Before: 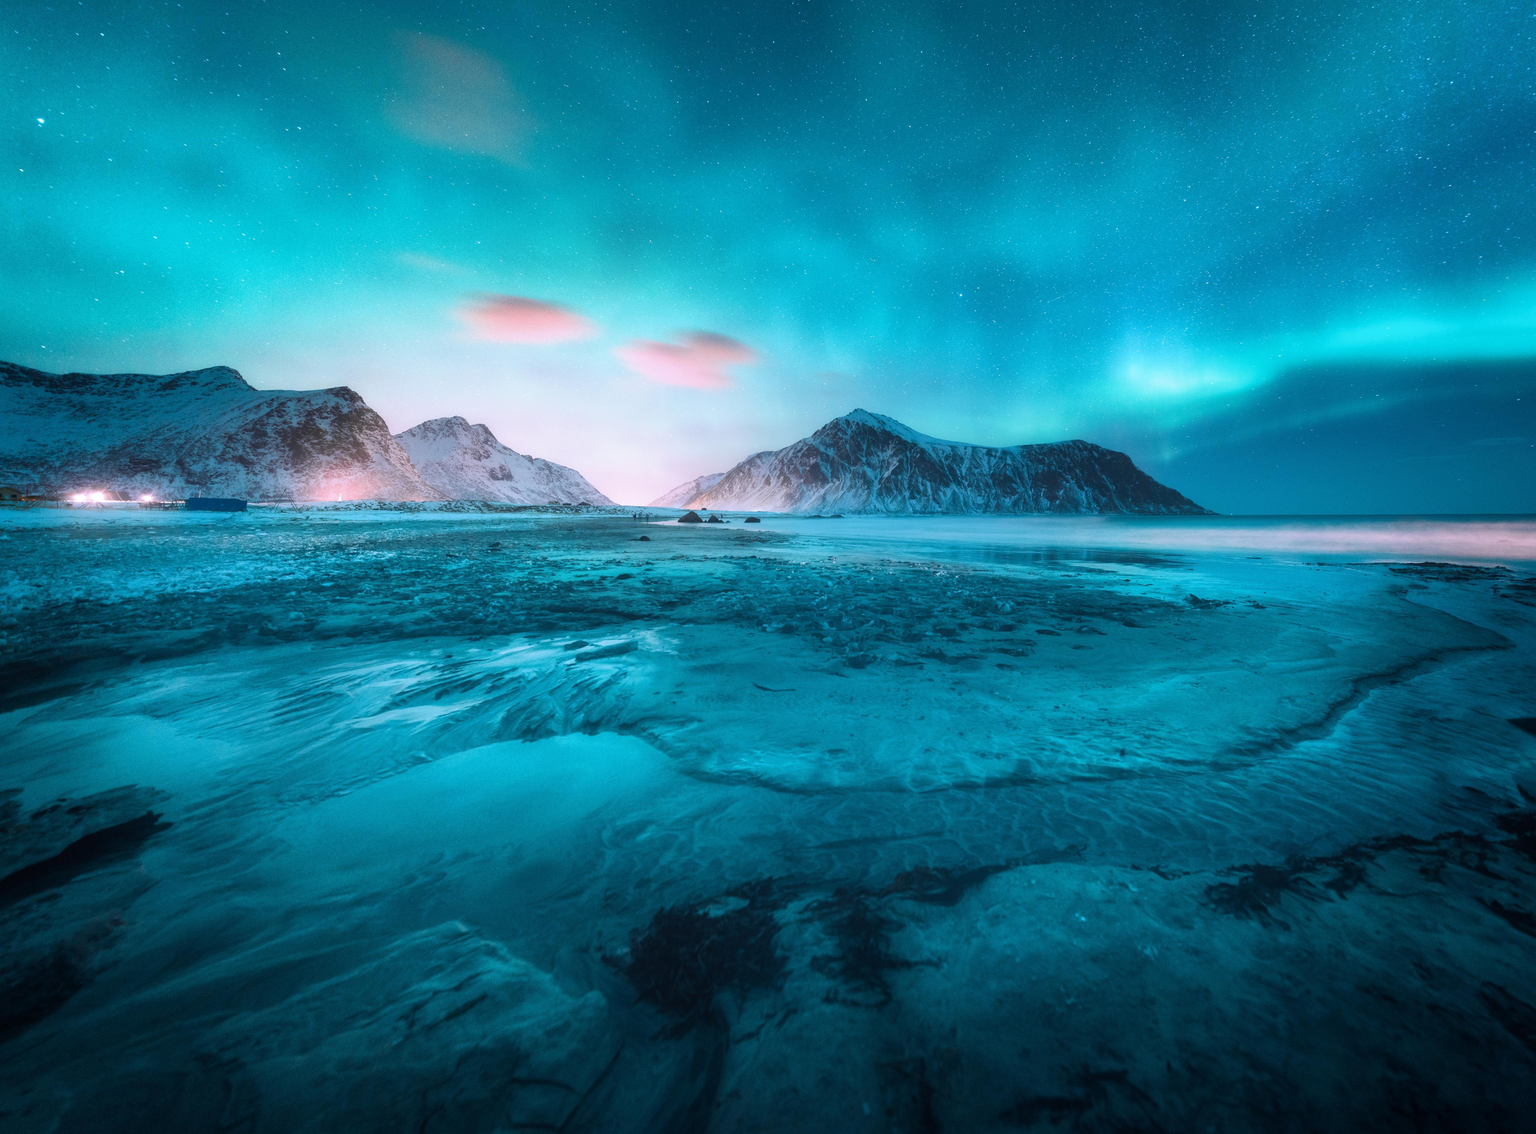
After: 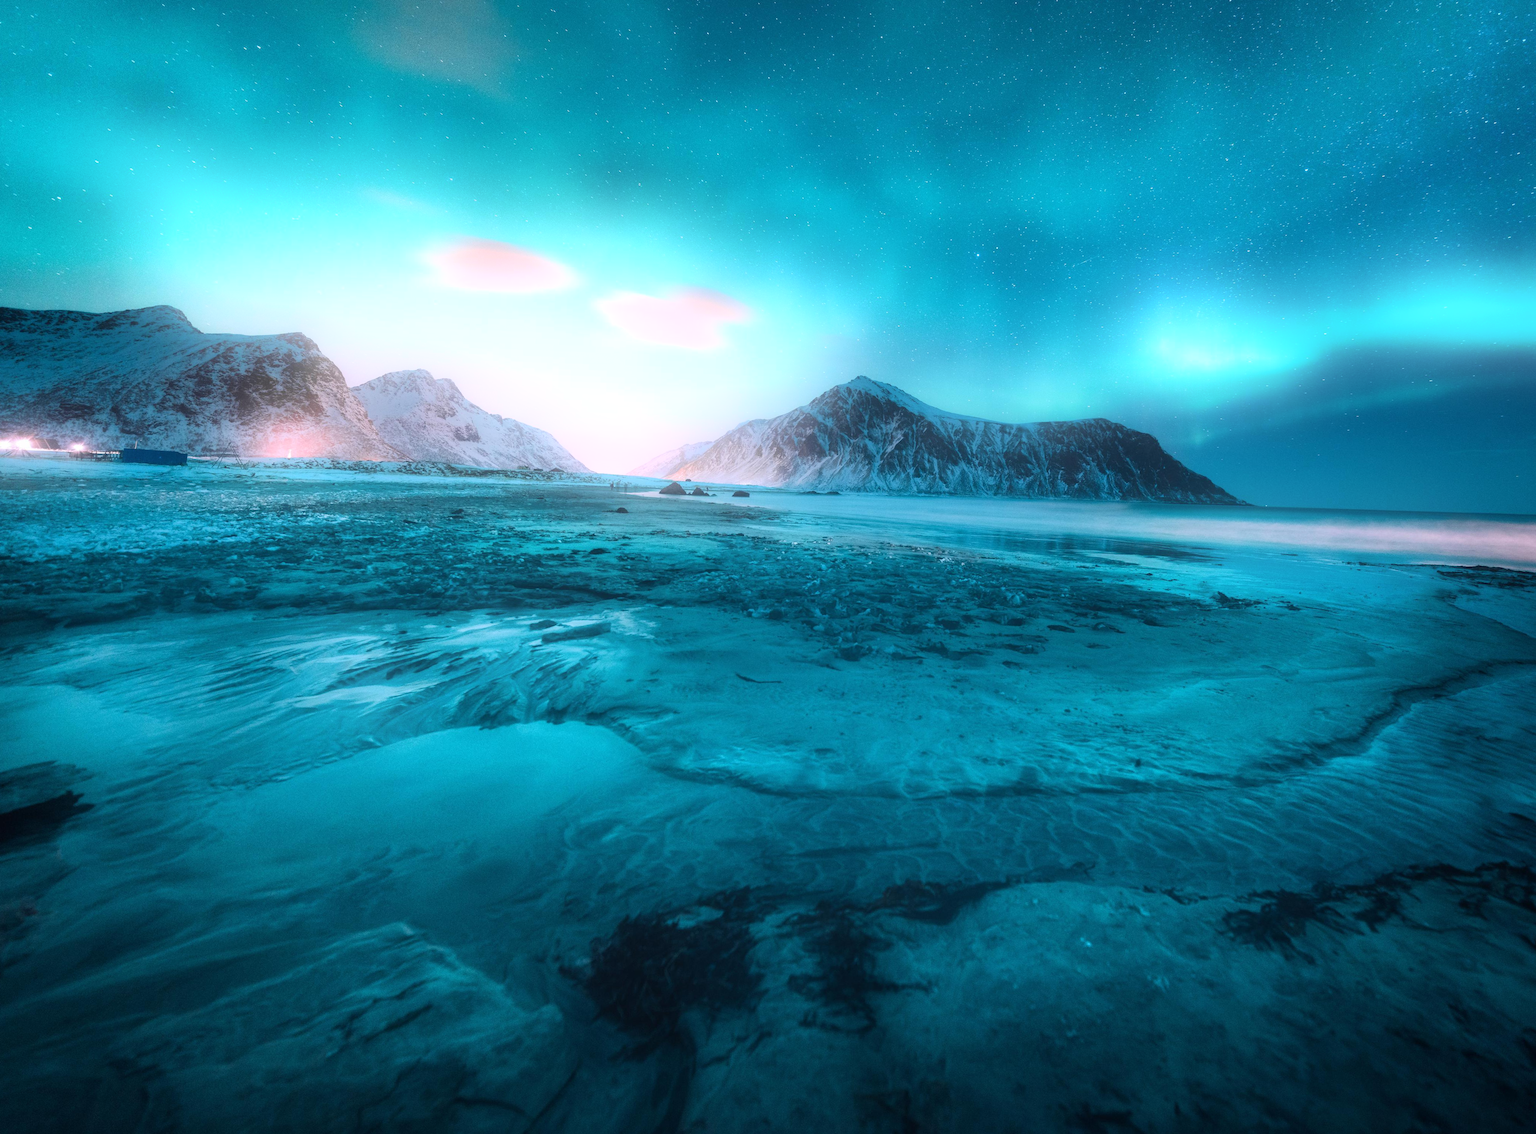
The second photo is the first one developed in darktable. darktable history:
crop and rotate: angle -1.96°, left 3.097%, top 4.154%, right 1.586%, bottom 0.529%
bloom: on, module defaults
